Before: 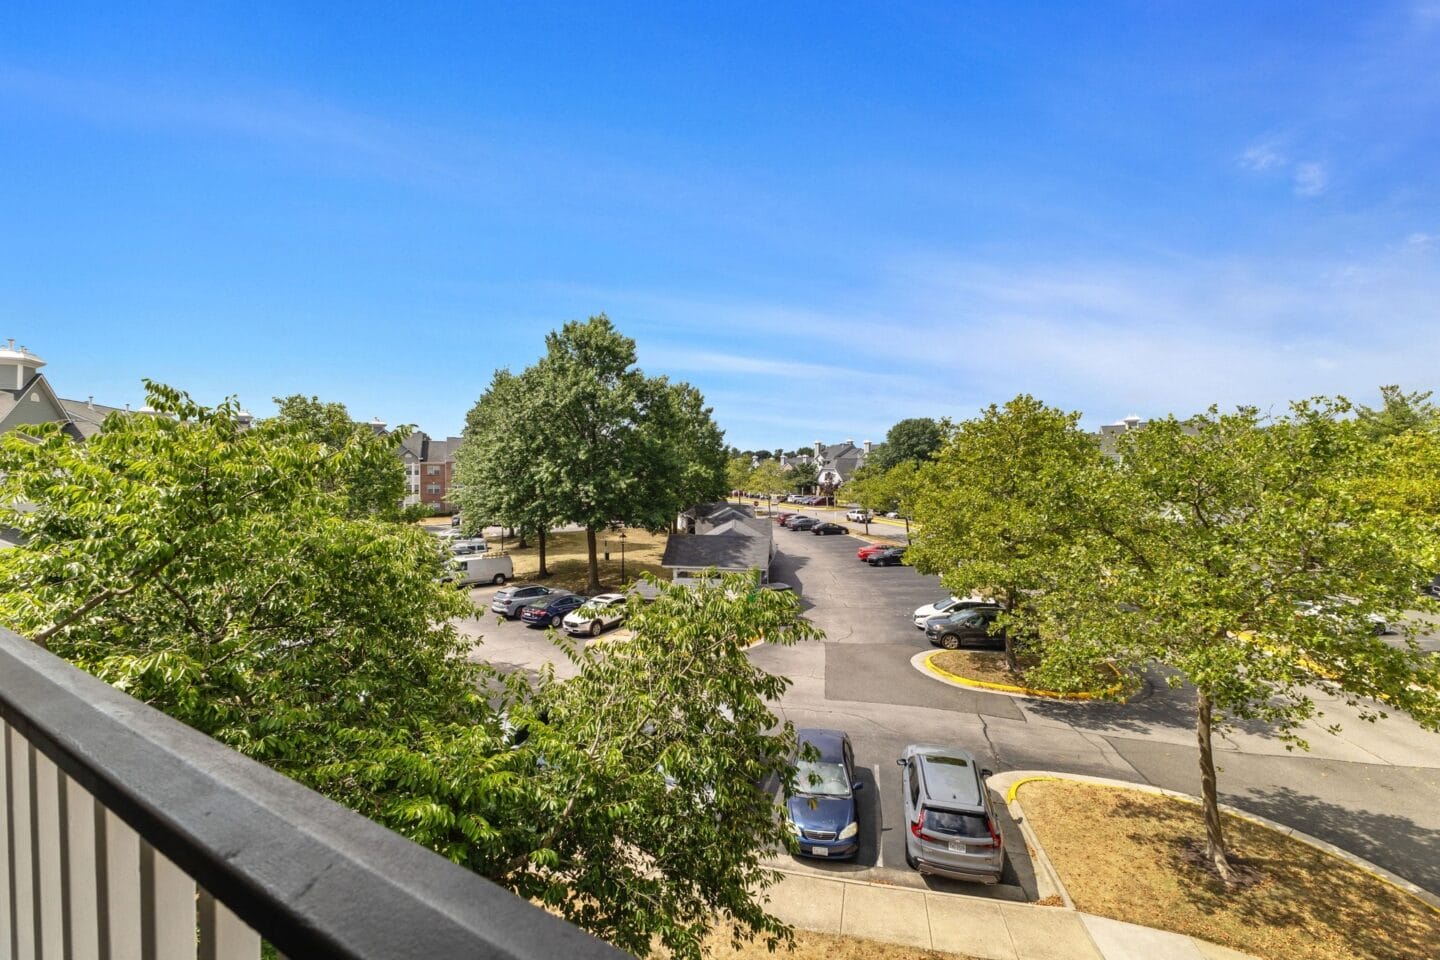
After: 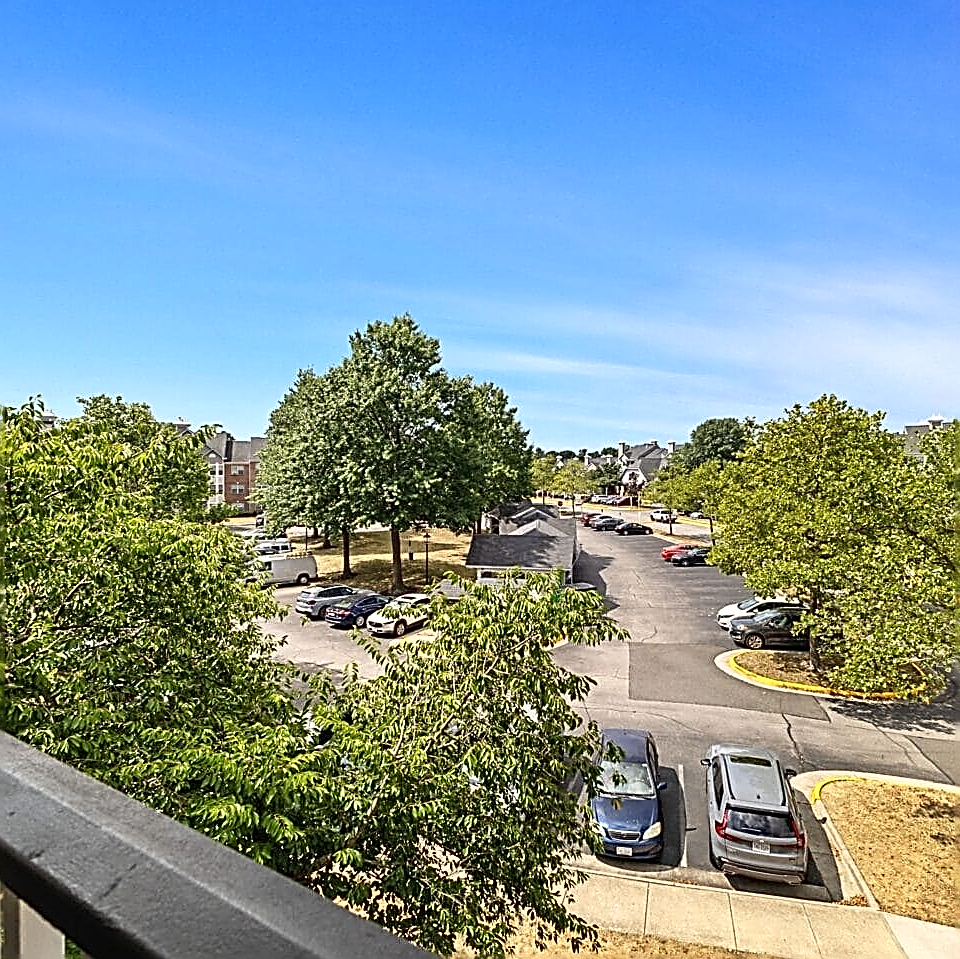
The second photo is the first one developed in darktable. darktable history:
sharpen: amount 1.865
crop and rotate: left 13.657%, right 19.615%
shadows and highlights: shadows -12.88, white point adjustment 4.1, highlights 28.37
